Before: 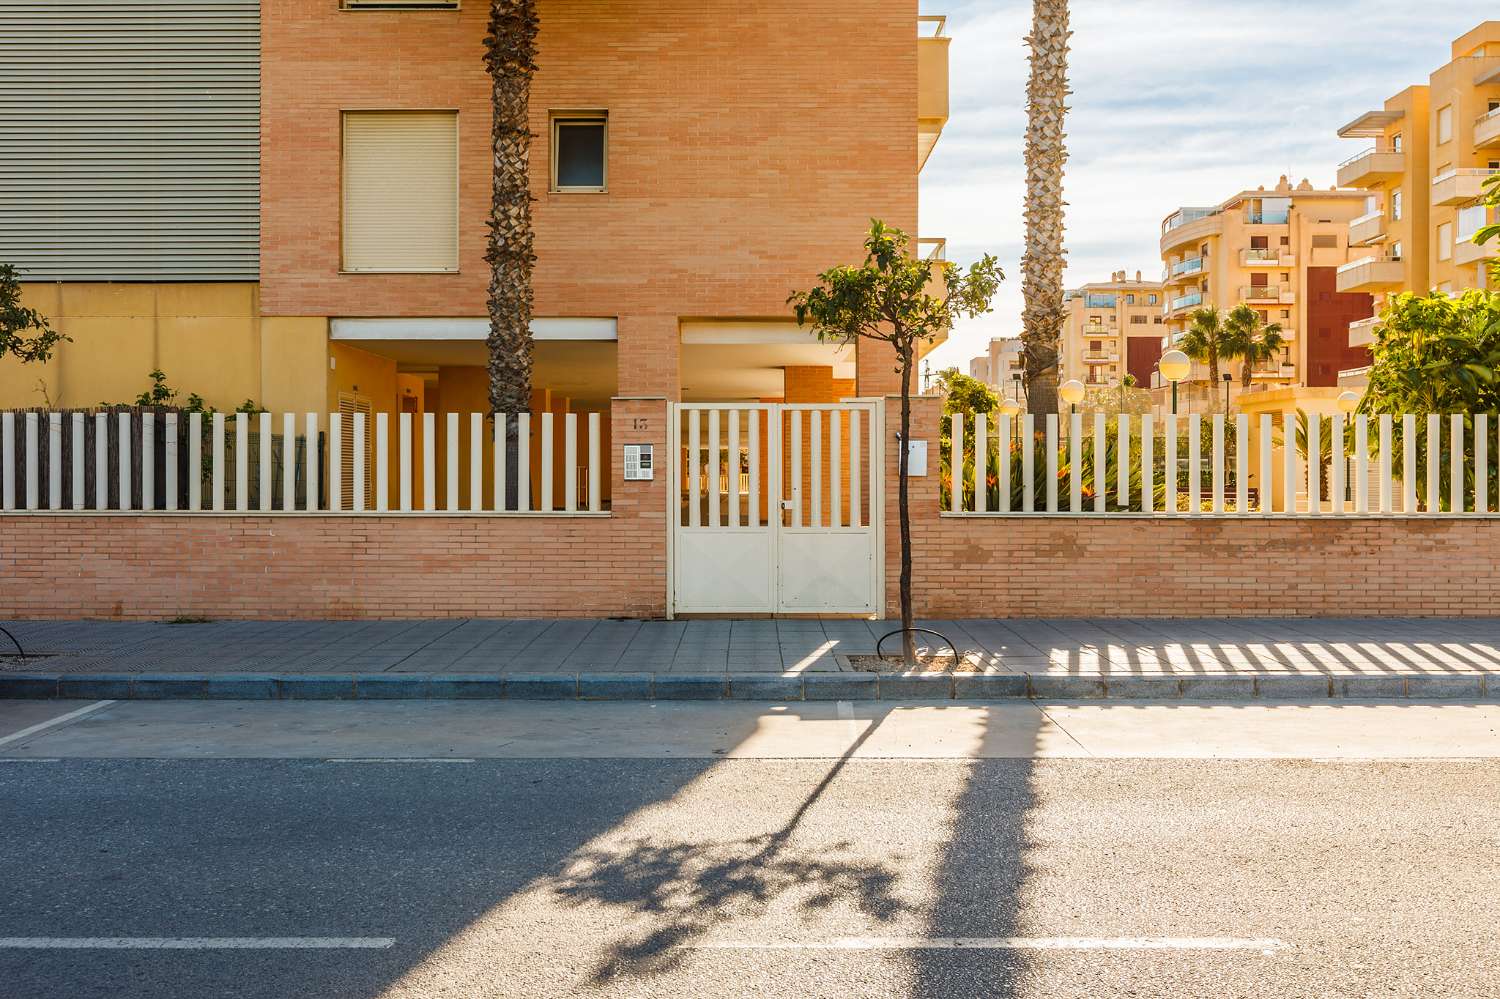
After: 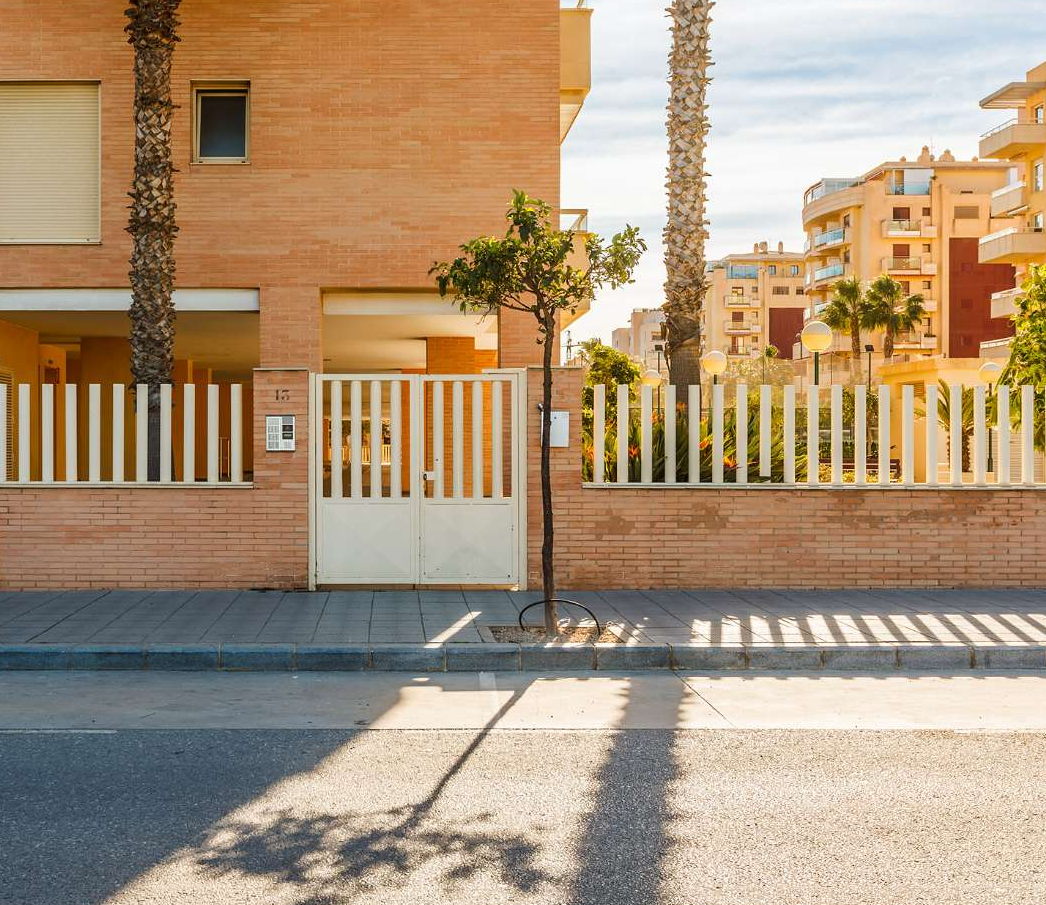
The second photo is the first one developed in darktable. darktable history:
crop and rotate: left 23.872%, top 3.005%, right 6.366%, bottom 6.39%
